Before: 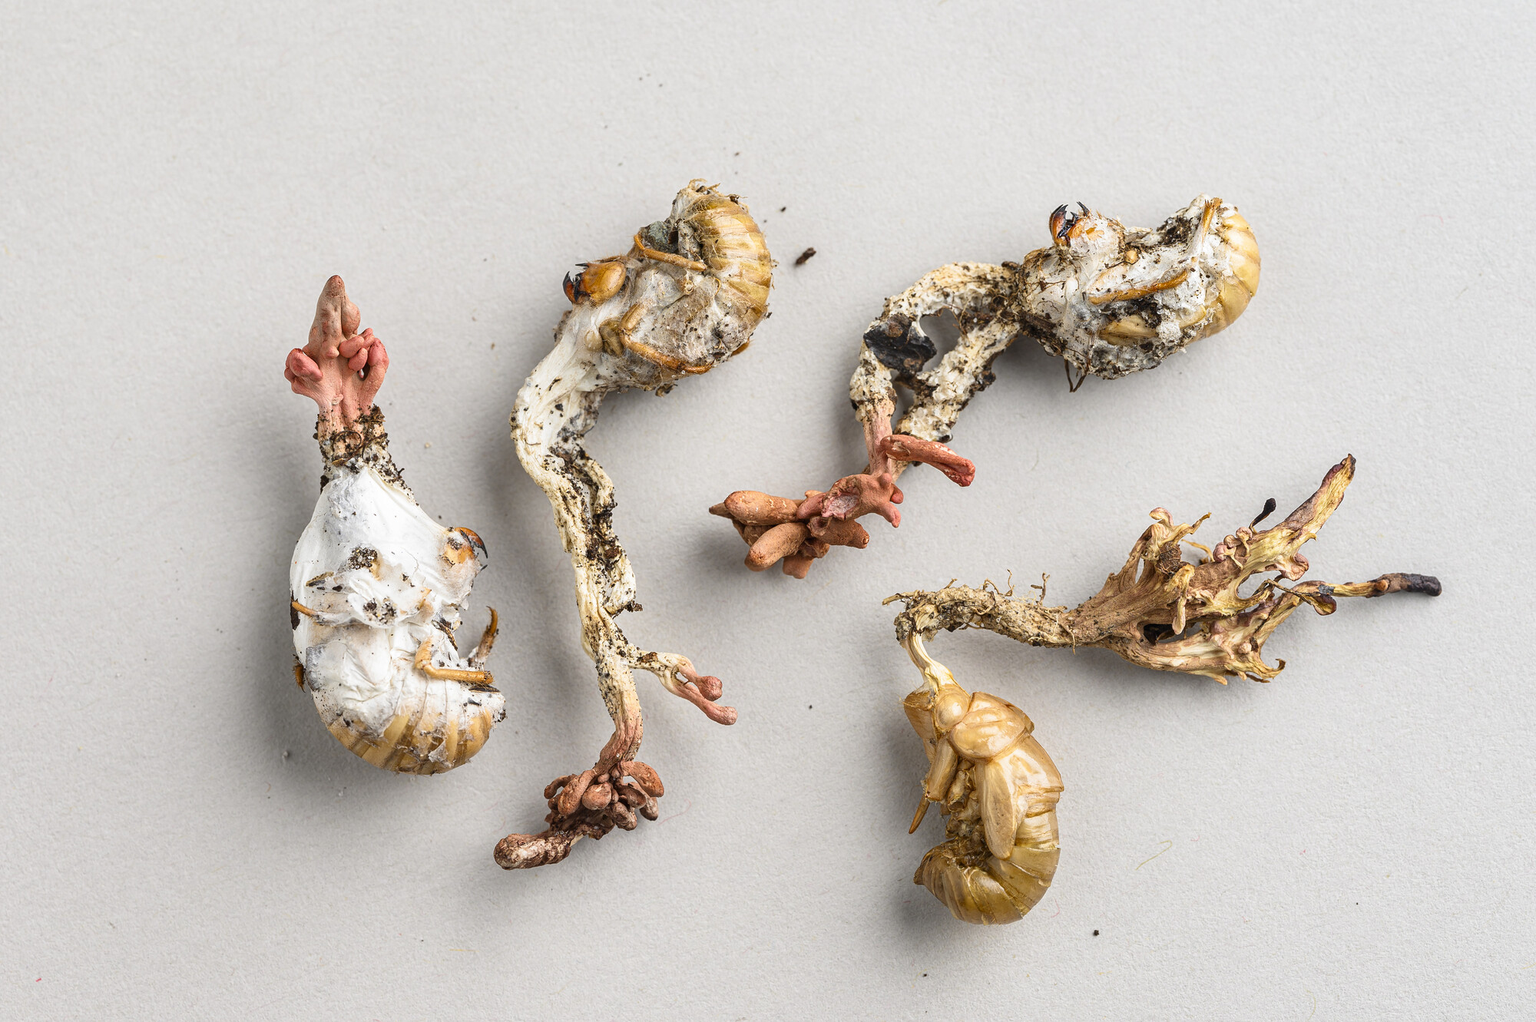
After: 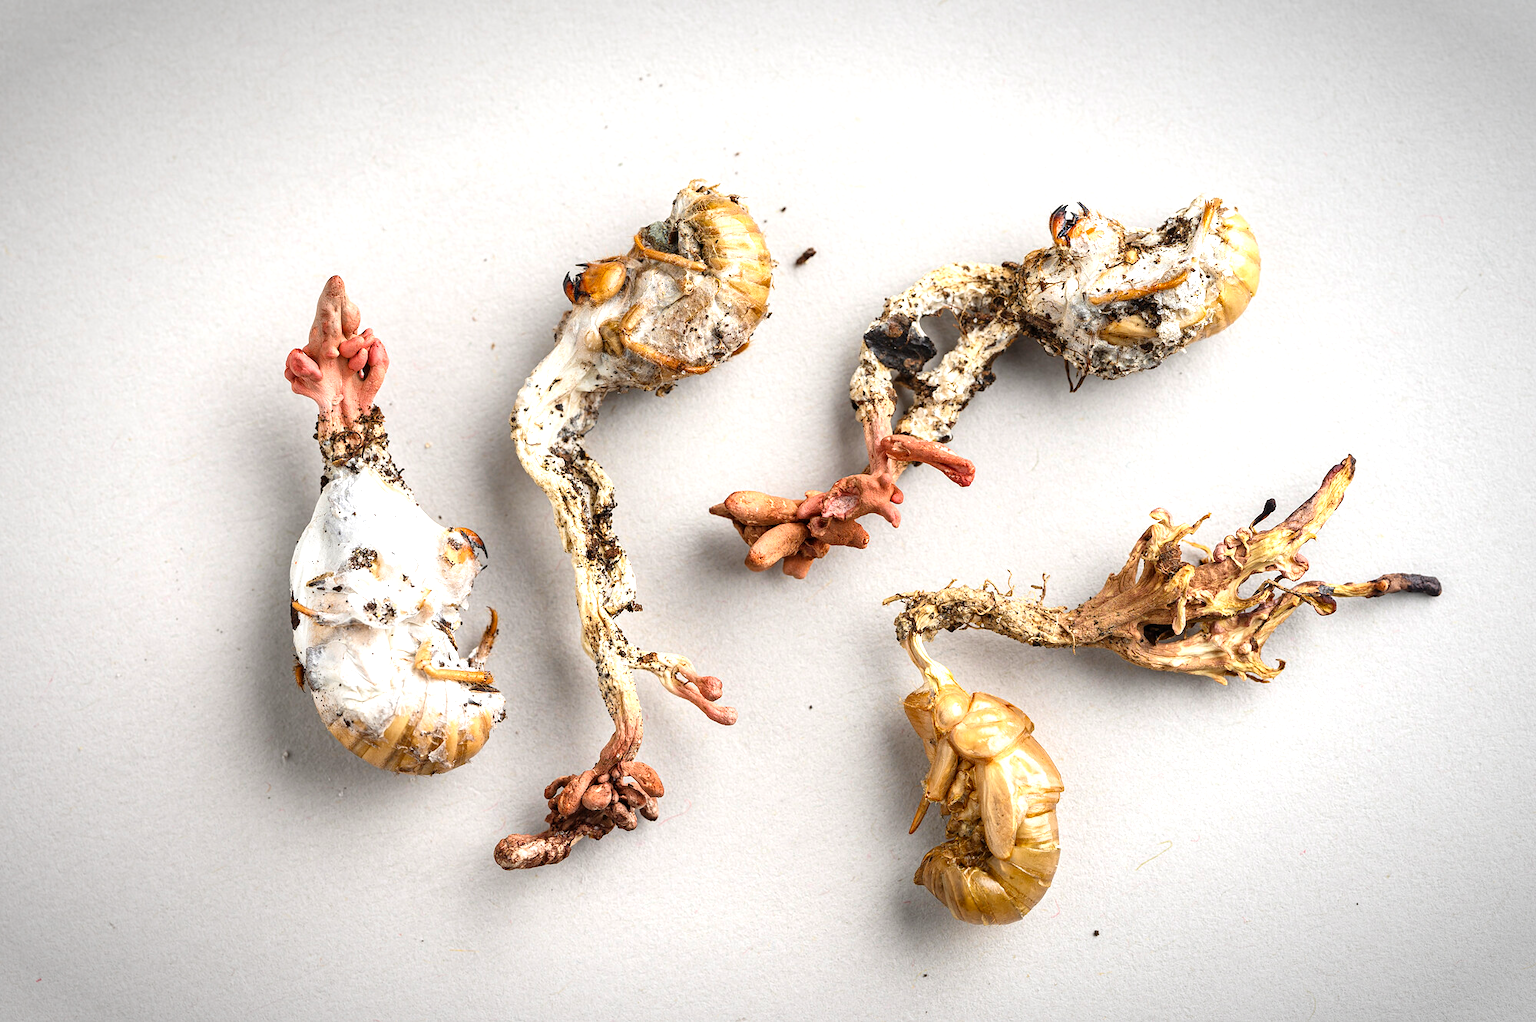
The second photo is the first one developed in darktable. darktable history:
vignetting: automatic ratio true
exposure: exposure -0.582 EV, compensate highlight preservation false
tone equalizer: on, module defaults
levels: levels [0, 0.374, 0.749]
